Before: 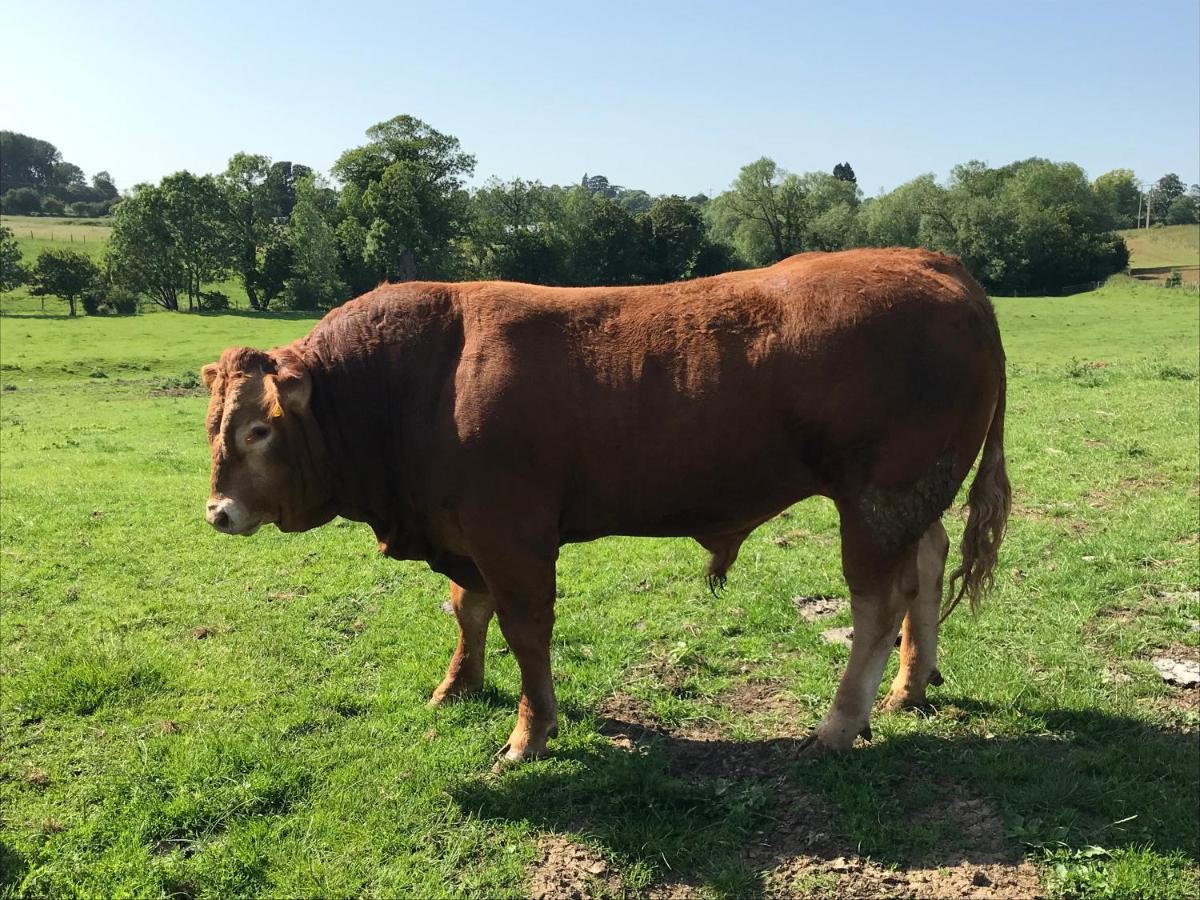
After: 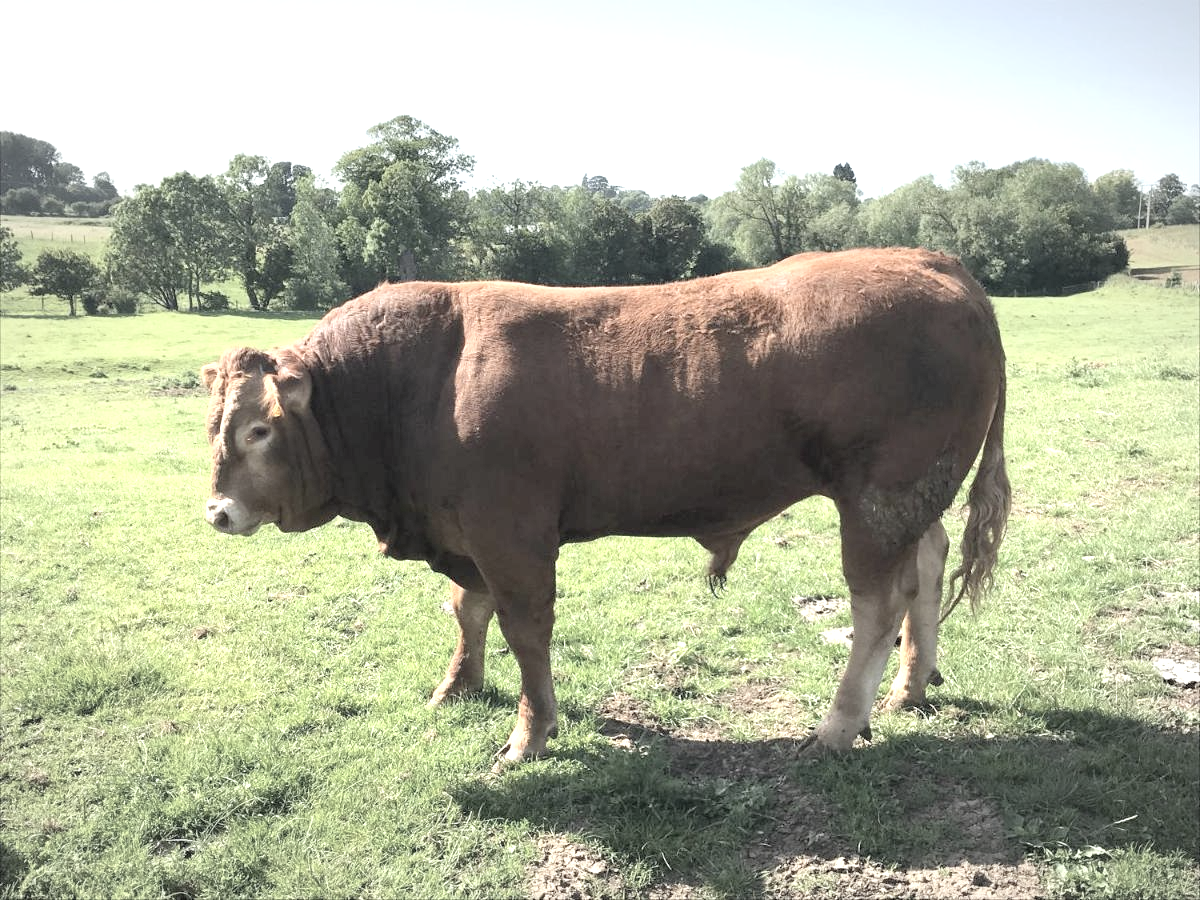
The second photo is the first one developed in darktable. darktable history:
contrast brightness saturation: brightness 0.18, saturation -0.5
vignetting: fall-off radius 100%, width/height ratio 1.337
exposure: black level correction 0.001, exposure 1.05 EV, compensate exposure bias true, compensate highlight preservation false
